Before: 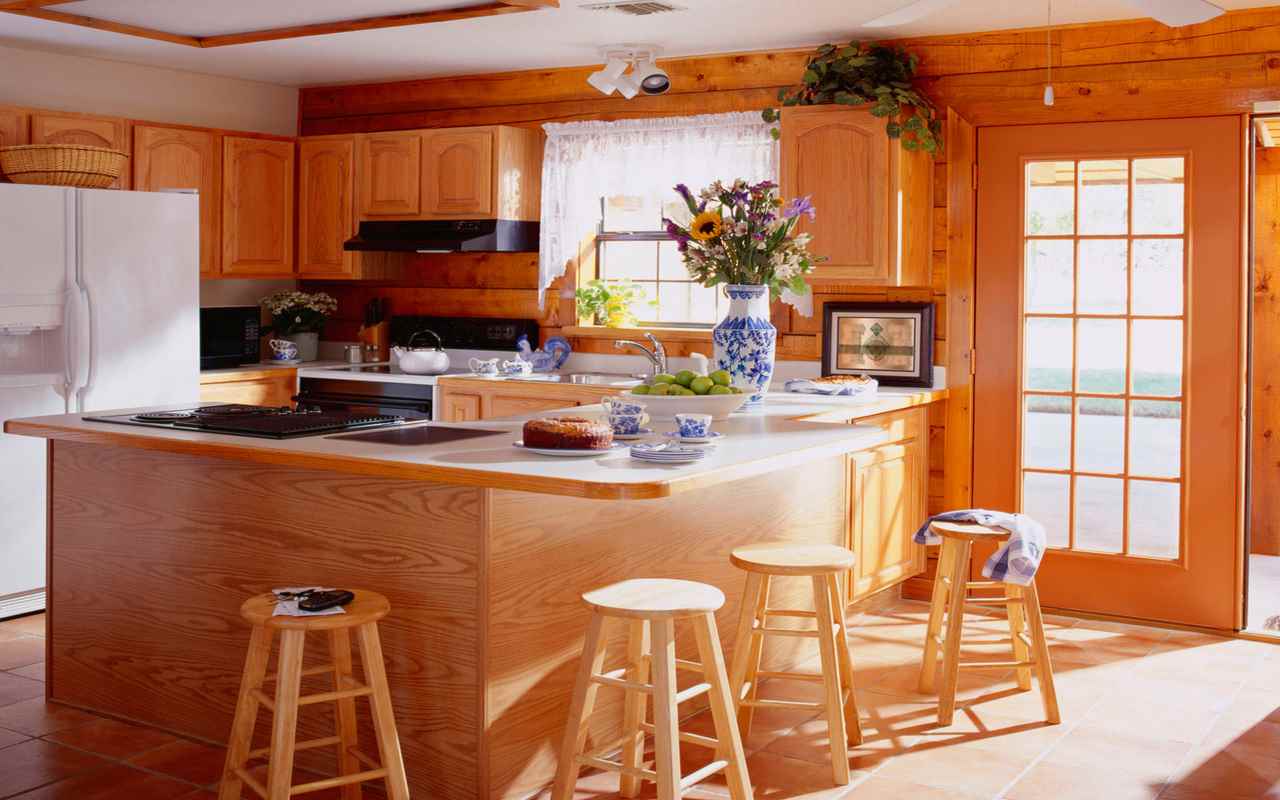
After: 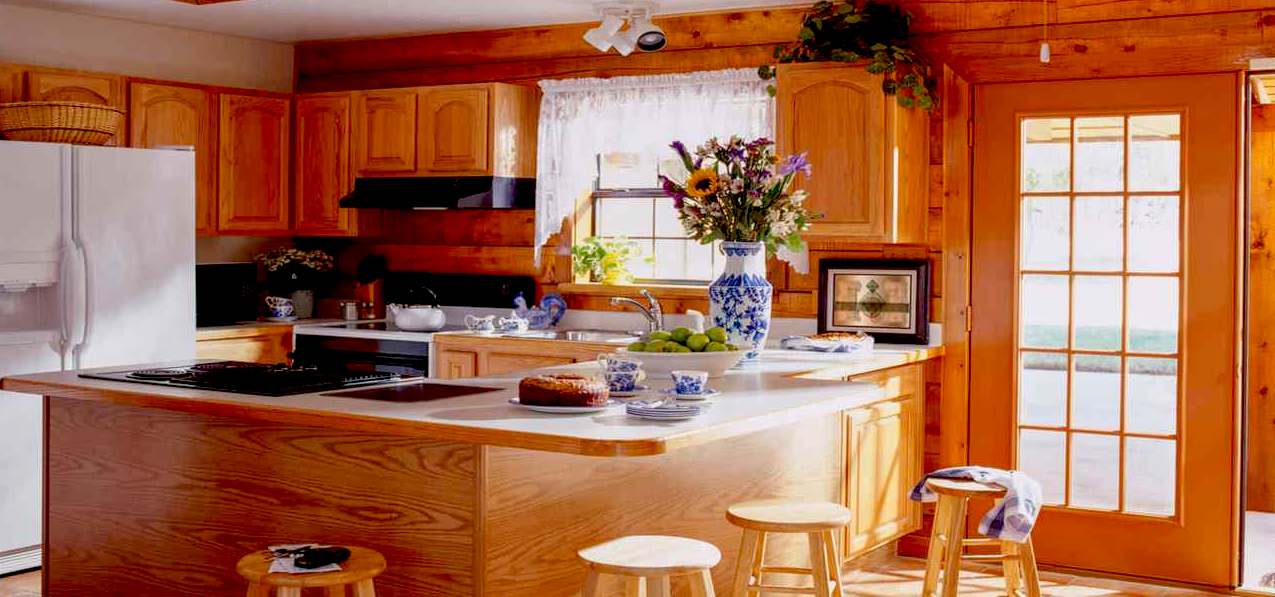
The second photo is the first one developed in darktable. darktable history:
local contrast: on, module defaults
exposure: black level correction 0.029, exposure -0.073 EV, compensate highlight preservation false
crop: left 0.387%, top 5.469%, bottom 19.809%
